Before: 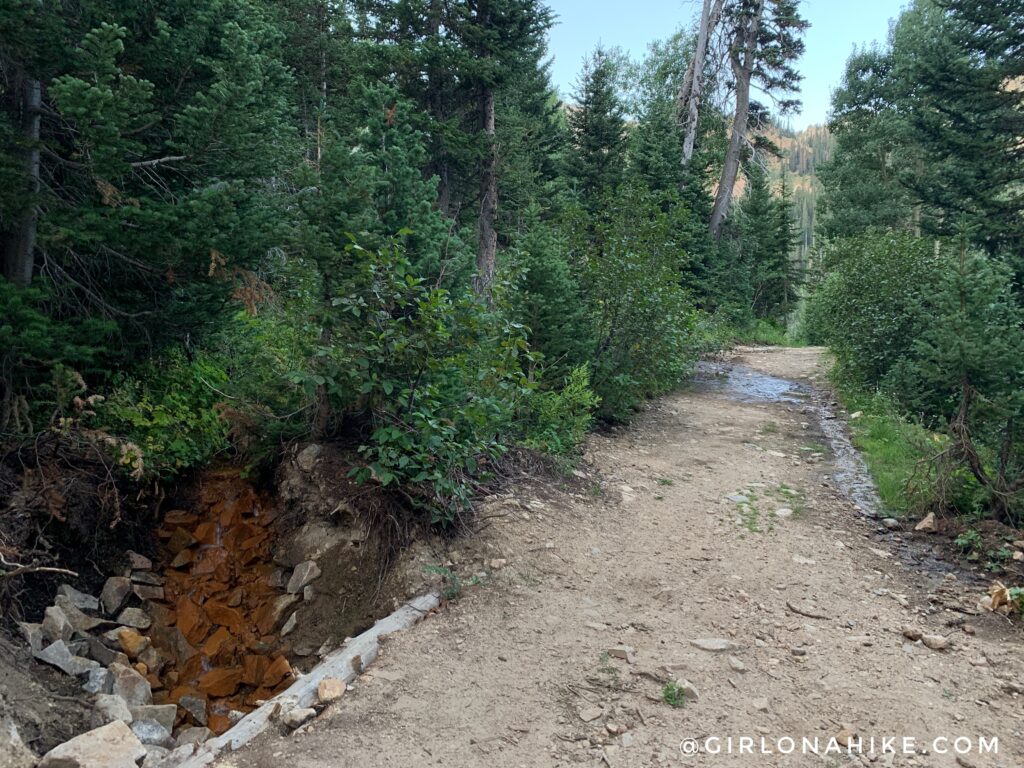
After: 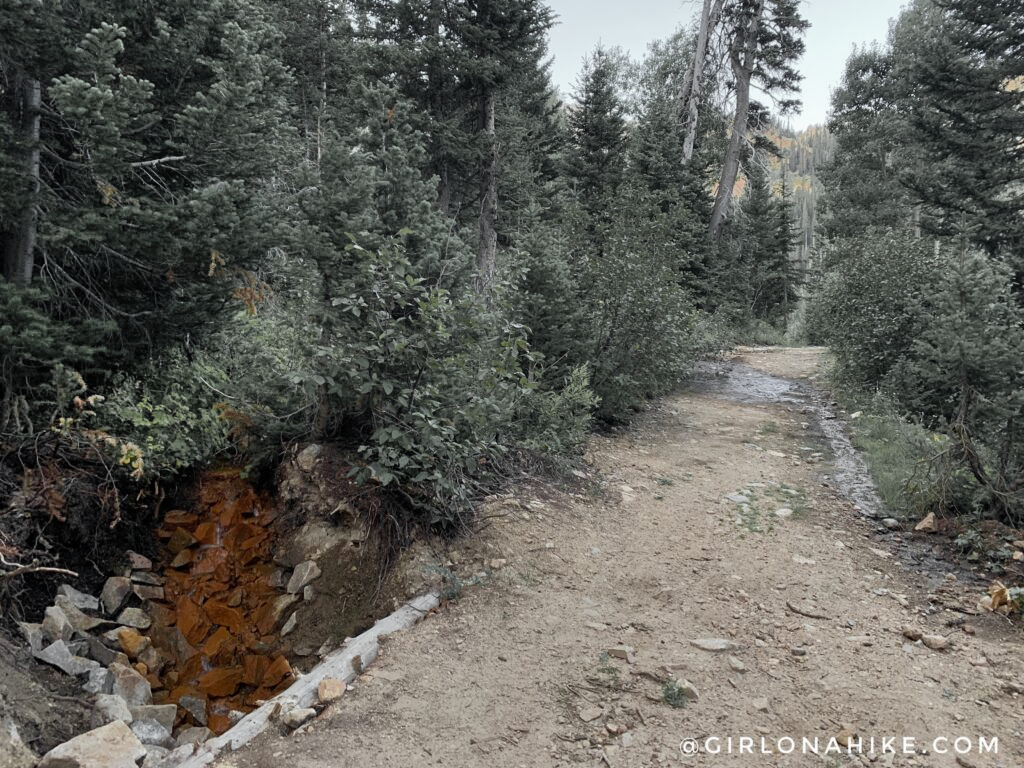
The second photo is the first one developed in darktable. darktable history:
color zones: curves: ch0 [(0.004, 0.388) (0.125, 0.392) (0.25, 0.404) (0.375, 0.5) (0.5, 0.5) (0.625, 0.5) (0.75, 0.5) (0.875, 0.5)]; ch1 [(0, 0.5) (0.125, 0.5) (0.25, 0.5) (0.375, 0.124) (0.524, 0.124) (0.645, 0.128) (0.789, 0.132) (0.914, 0.096) (0.998, 0.068)]
shadows and highlights: low approximation 0.01, soften with gaussian
